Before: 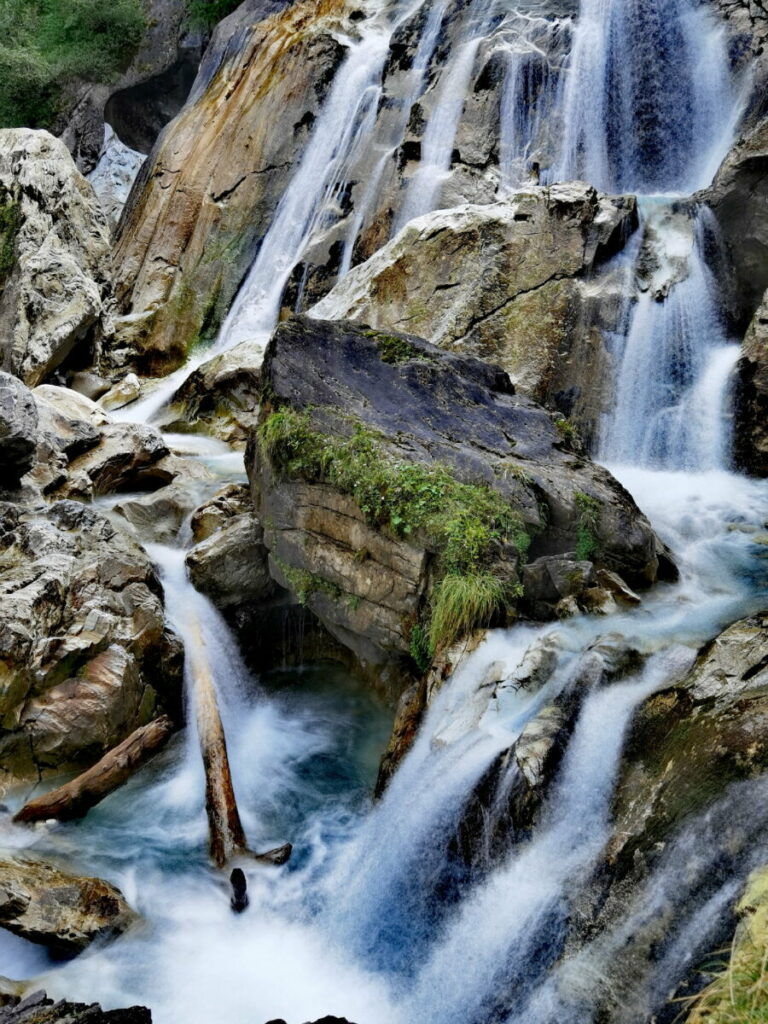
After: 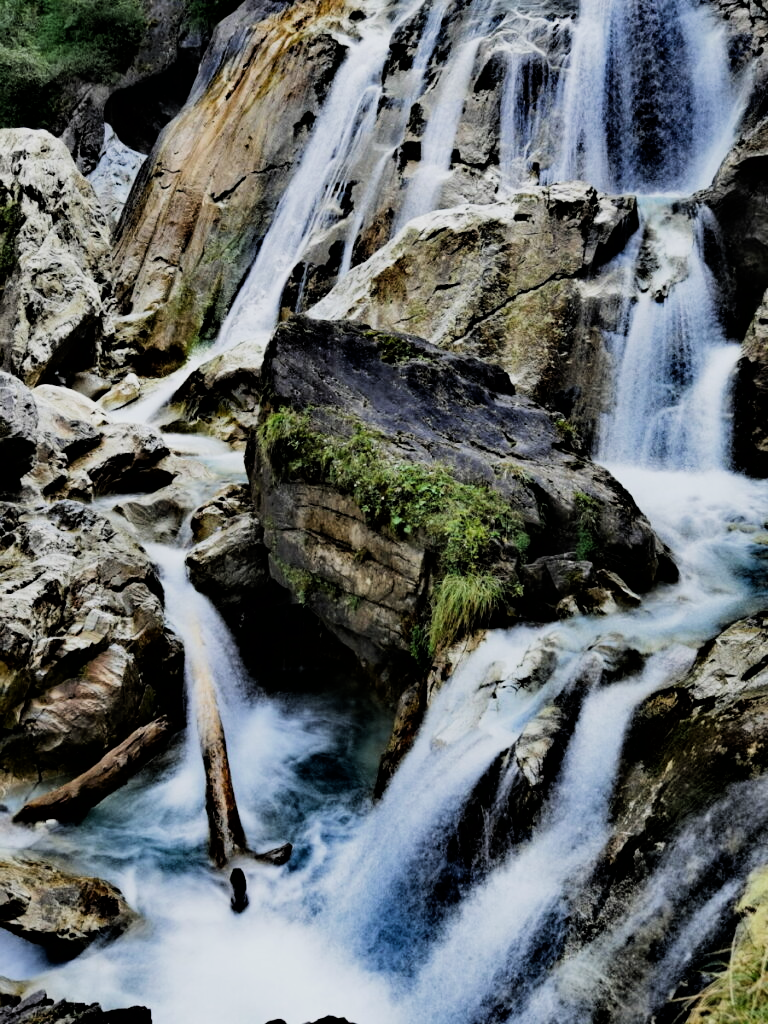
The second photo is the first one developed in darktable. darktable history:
filmic rgb: black relative exposure -5.01 EV, white relative exposure 3.99 EV, hardness 2.9, contrast 1.405, highlights saturation mix -29.53%, iterations of high-quality reconstruction 0
